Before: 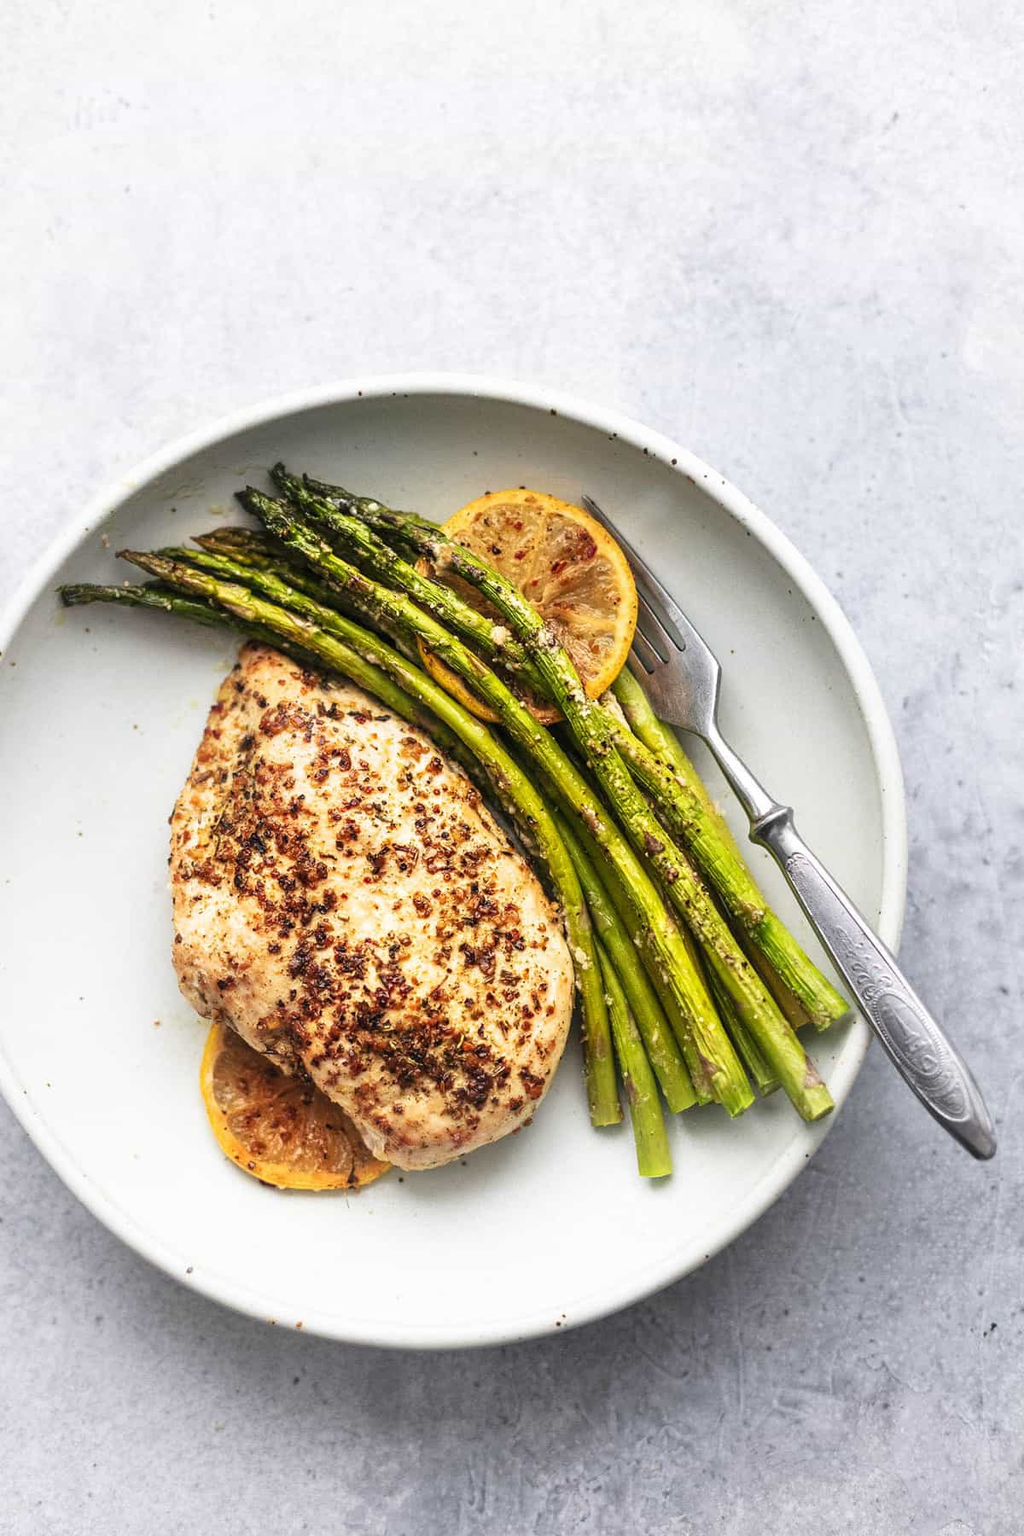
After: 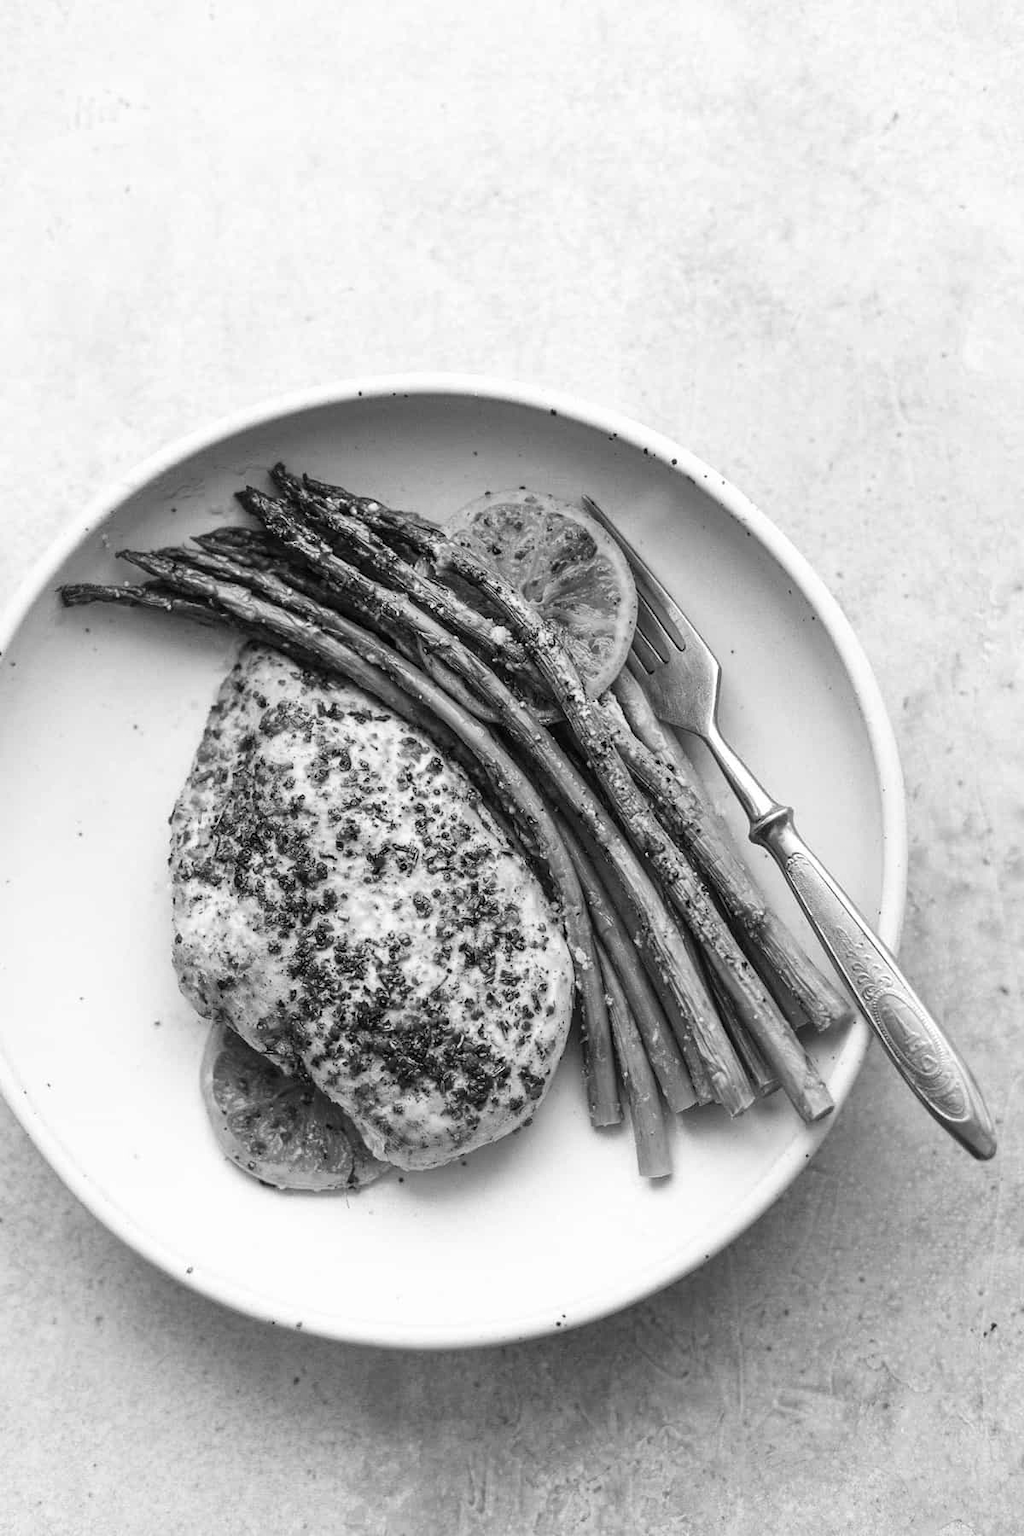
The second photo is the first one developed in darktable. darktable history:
base curve: curves: ch0 [(0, 0) (0.989, 0.992)], preserve colors none
color calibration: output gray [0.18, 0.41, 0.41, 0], illuminant Planckian (black body), x 0.375, y 0.374, temperature 4119.4 K
